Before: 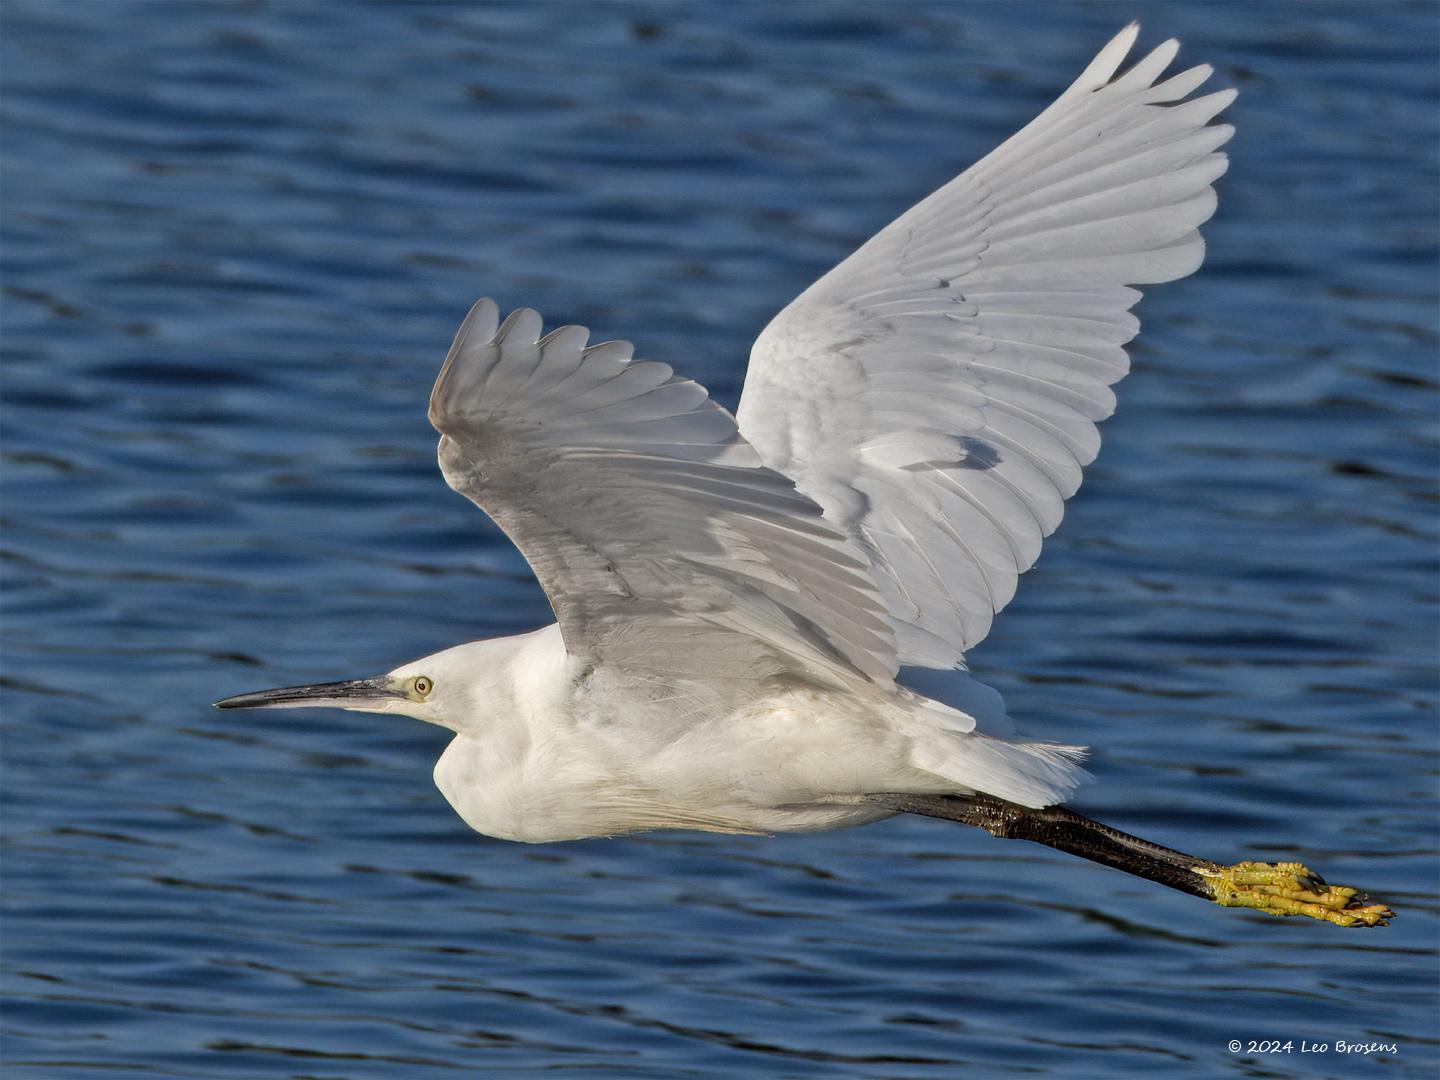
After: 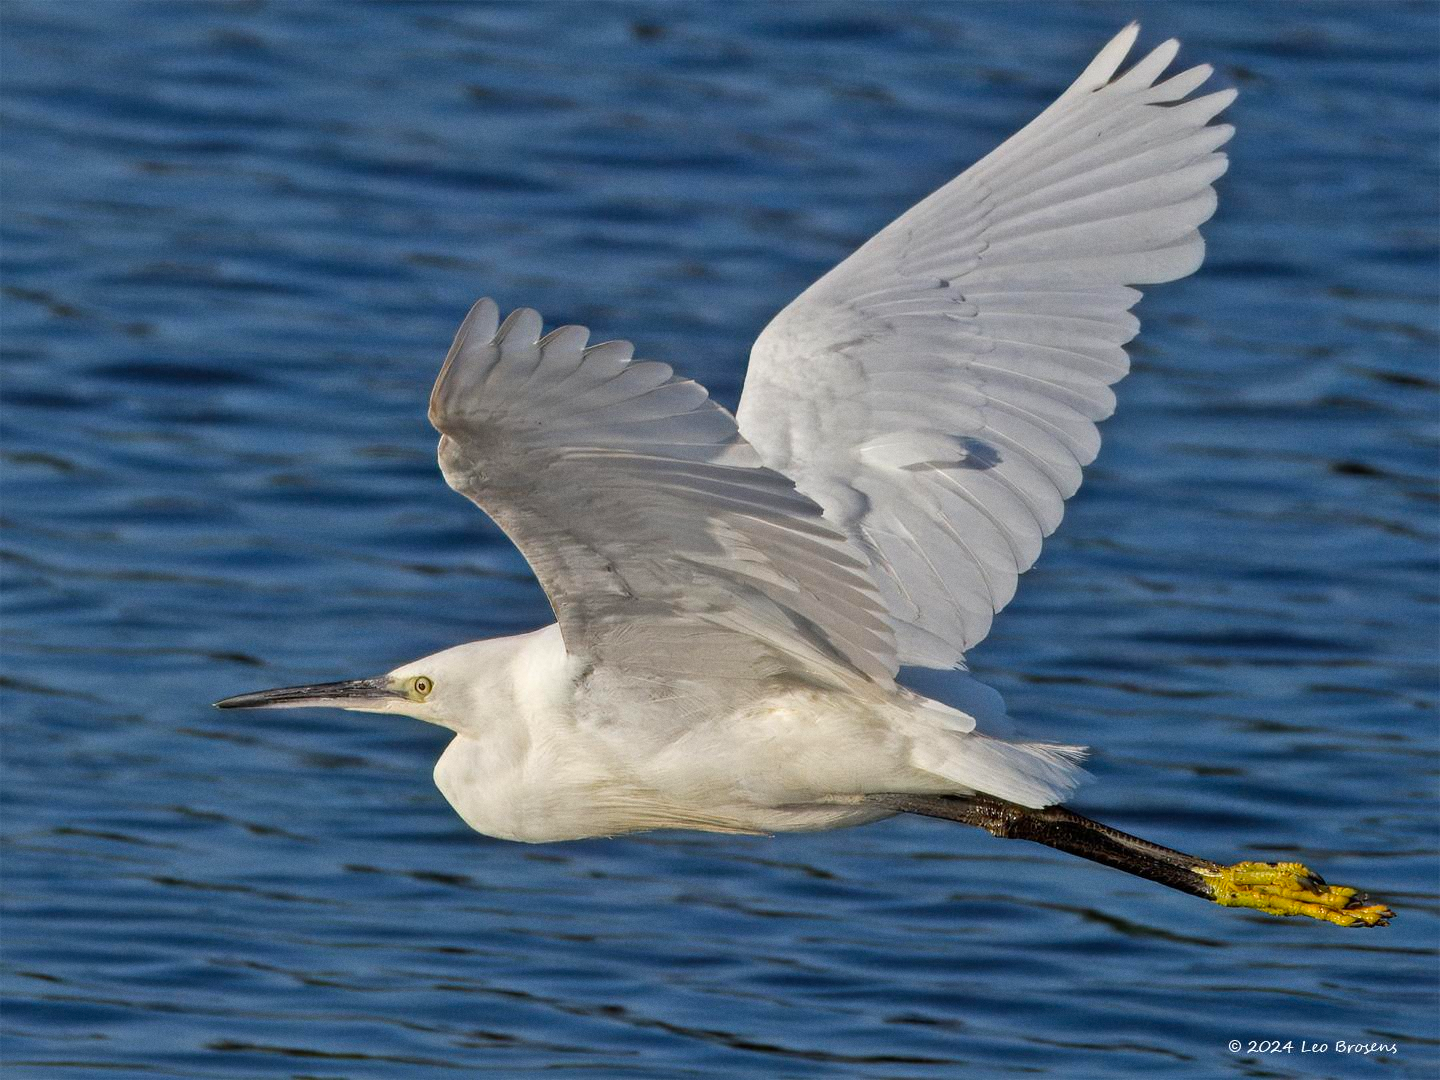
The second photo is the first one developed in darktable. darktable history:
color balance: output saturation 120%
grain: coarseness 0.09 ISO, strength 16.61%
